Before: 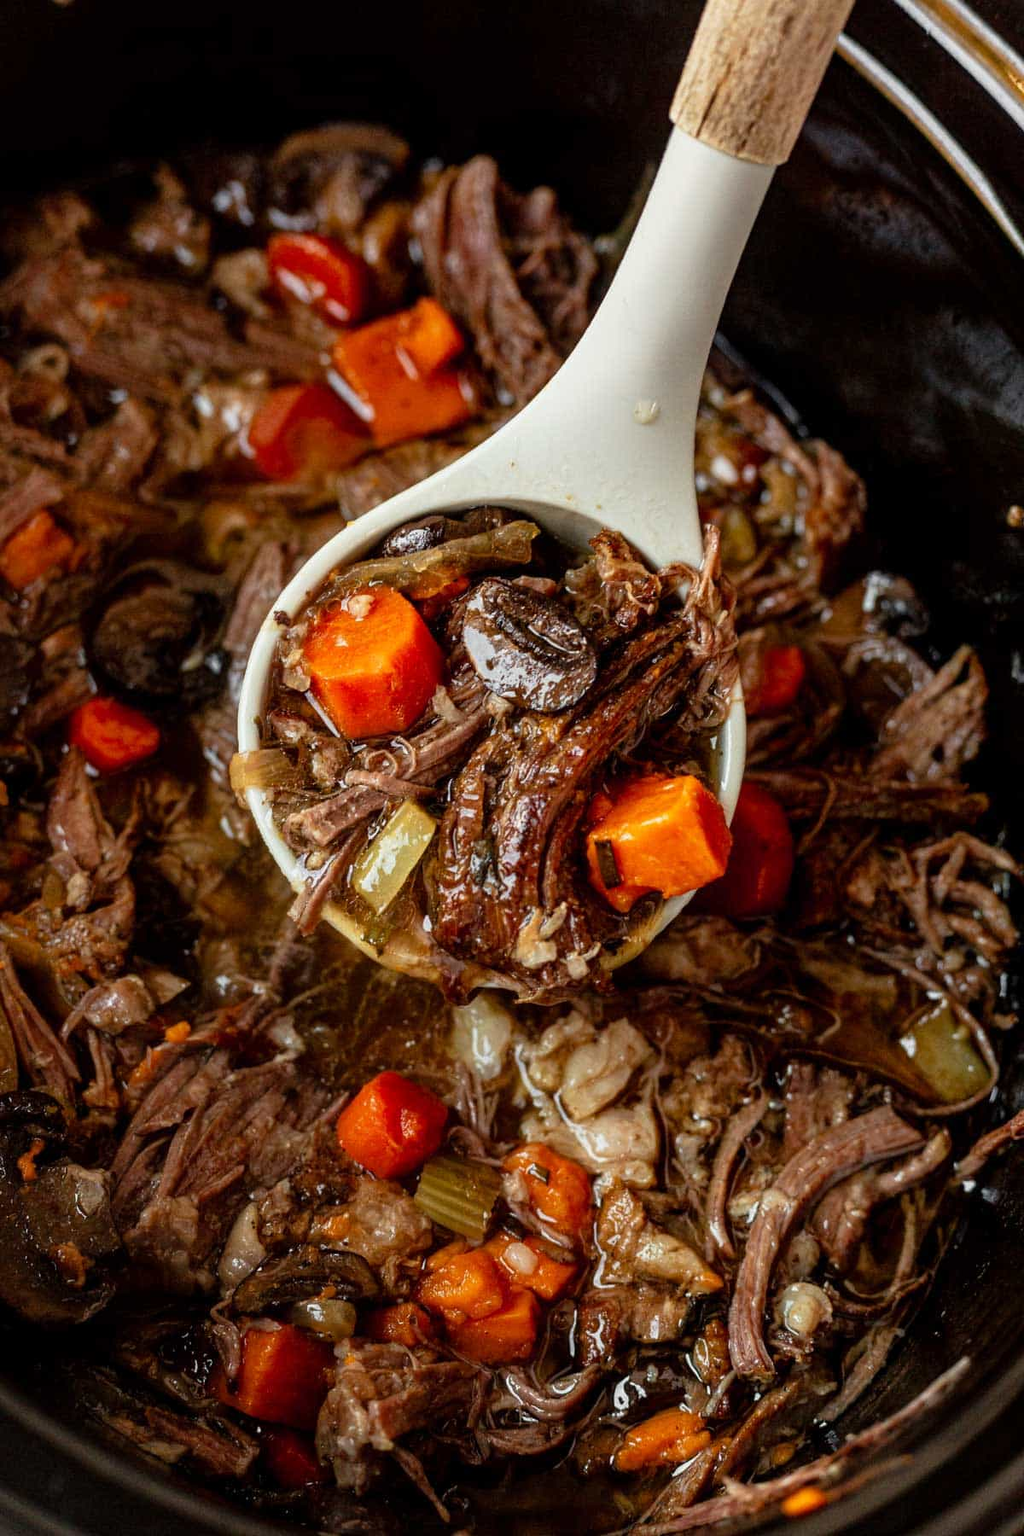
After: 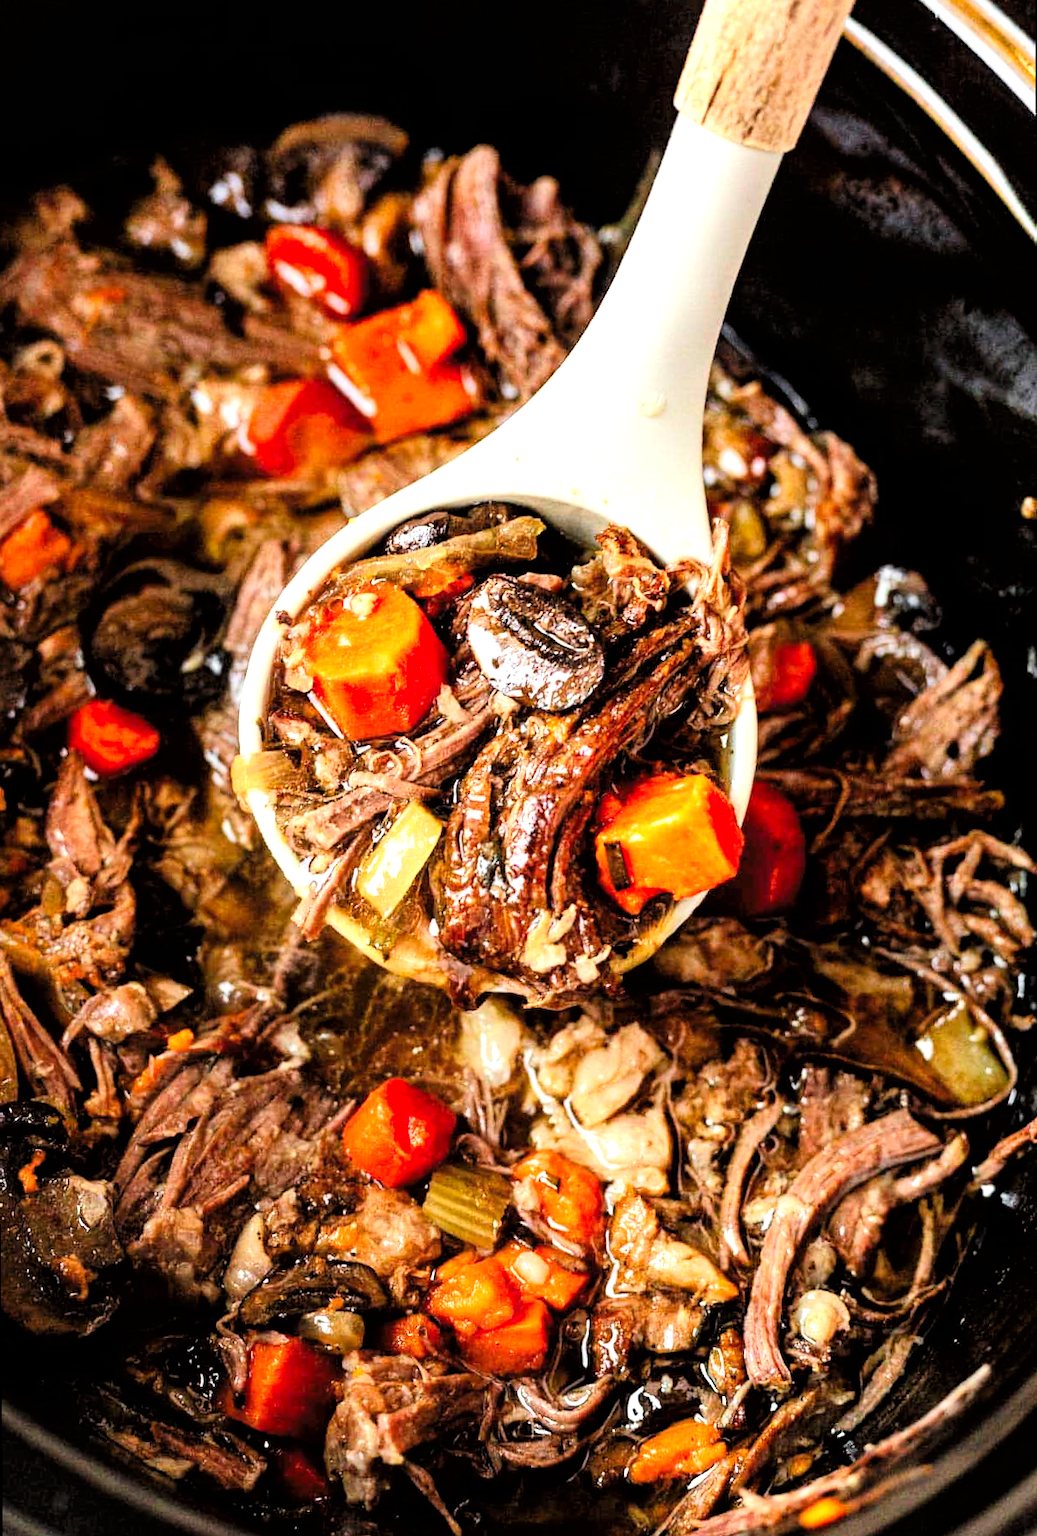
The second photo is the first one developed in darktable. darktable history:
exposure: black level correction 0, exposure 1.1 EV, compensate exposure bias true, compensate highlight preservation false
rotate and perspective: rotation -0.45°, automatic cropping original format, crop left 0.008, crop right 0.992, crop top 0.012, crop bottom 0.988
tone curve: curves: ch0 [(0, 0) (0.082, 0.02) (0.129, 0.078) (0.275, 0.301) (0.67, 0.809) (1, 1)], color space Lab, linked channels, preserve colors none
